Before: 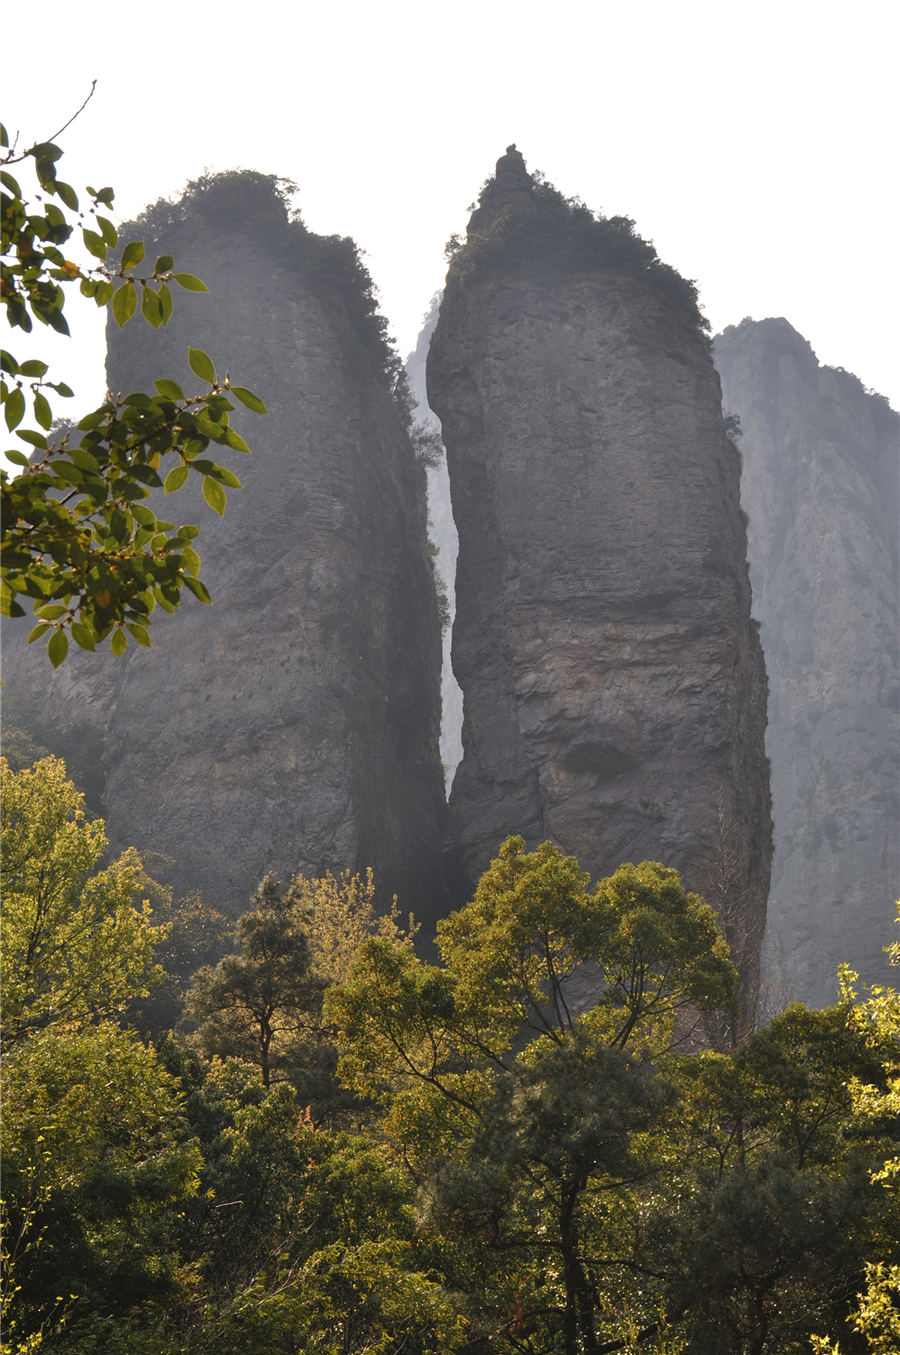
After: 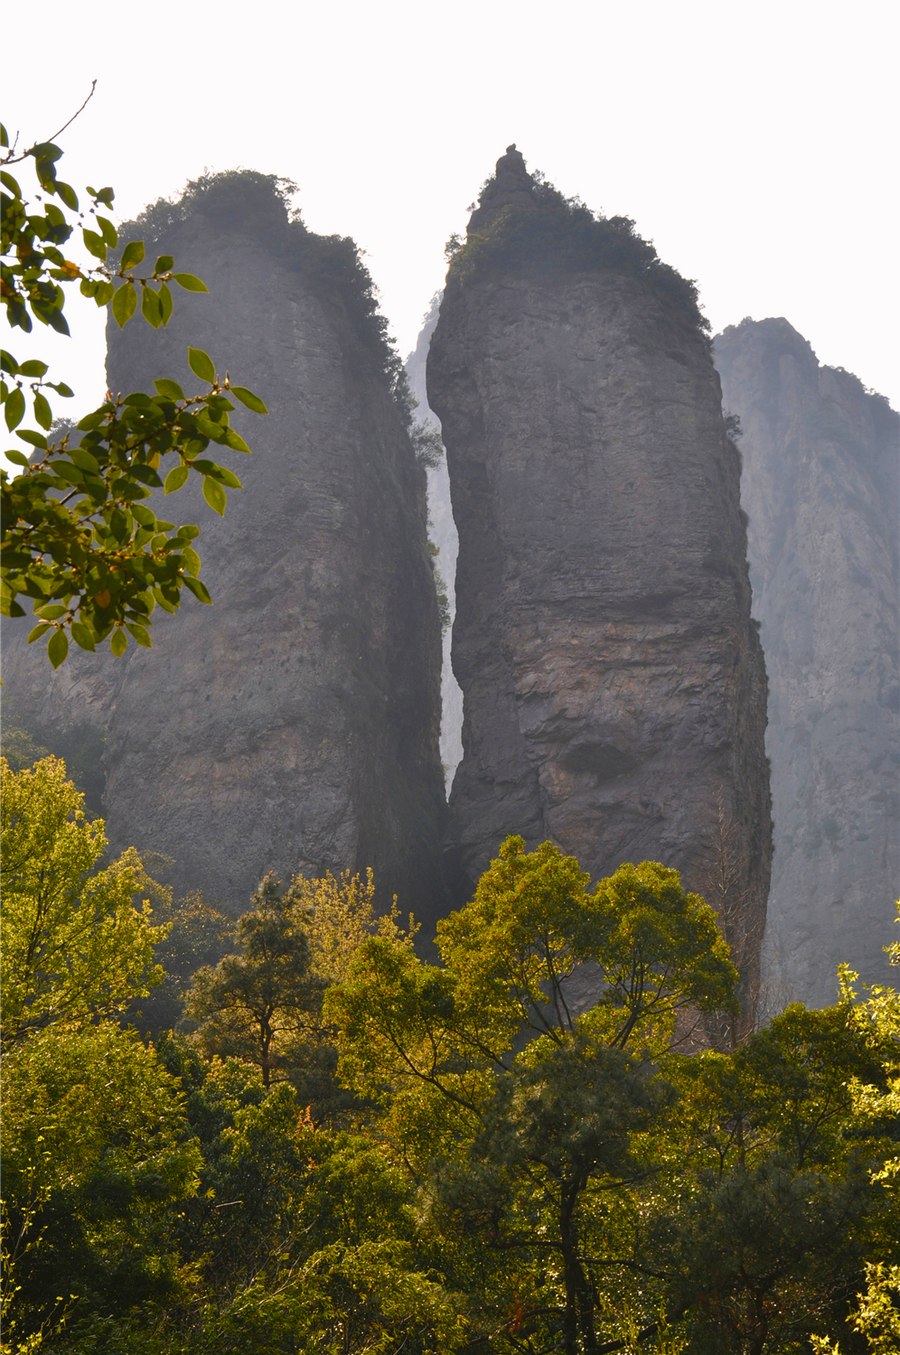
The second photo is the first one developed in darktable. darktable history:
exposure: exposure -0.04 EV, compensate highlight preservation false
color balance rgb: shadows lift › chroma 0.669%, shadows lift › hue 111.44°, highlights gain › chroma 0.177%, highlights gain › hue 332.47°, perceptual saturation grading › global saturation 20%, perceptual saturation grading › highlights -25.004%, perceptual saturation grading › shadows 50.291%, global vibrance 20%
